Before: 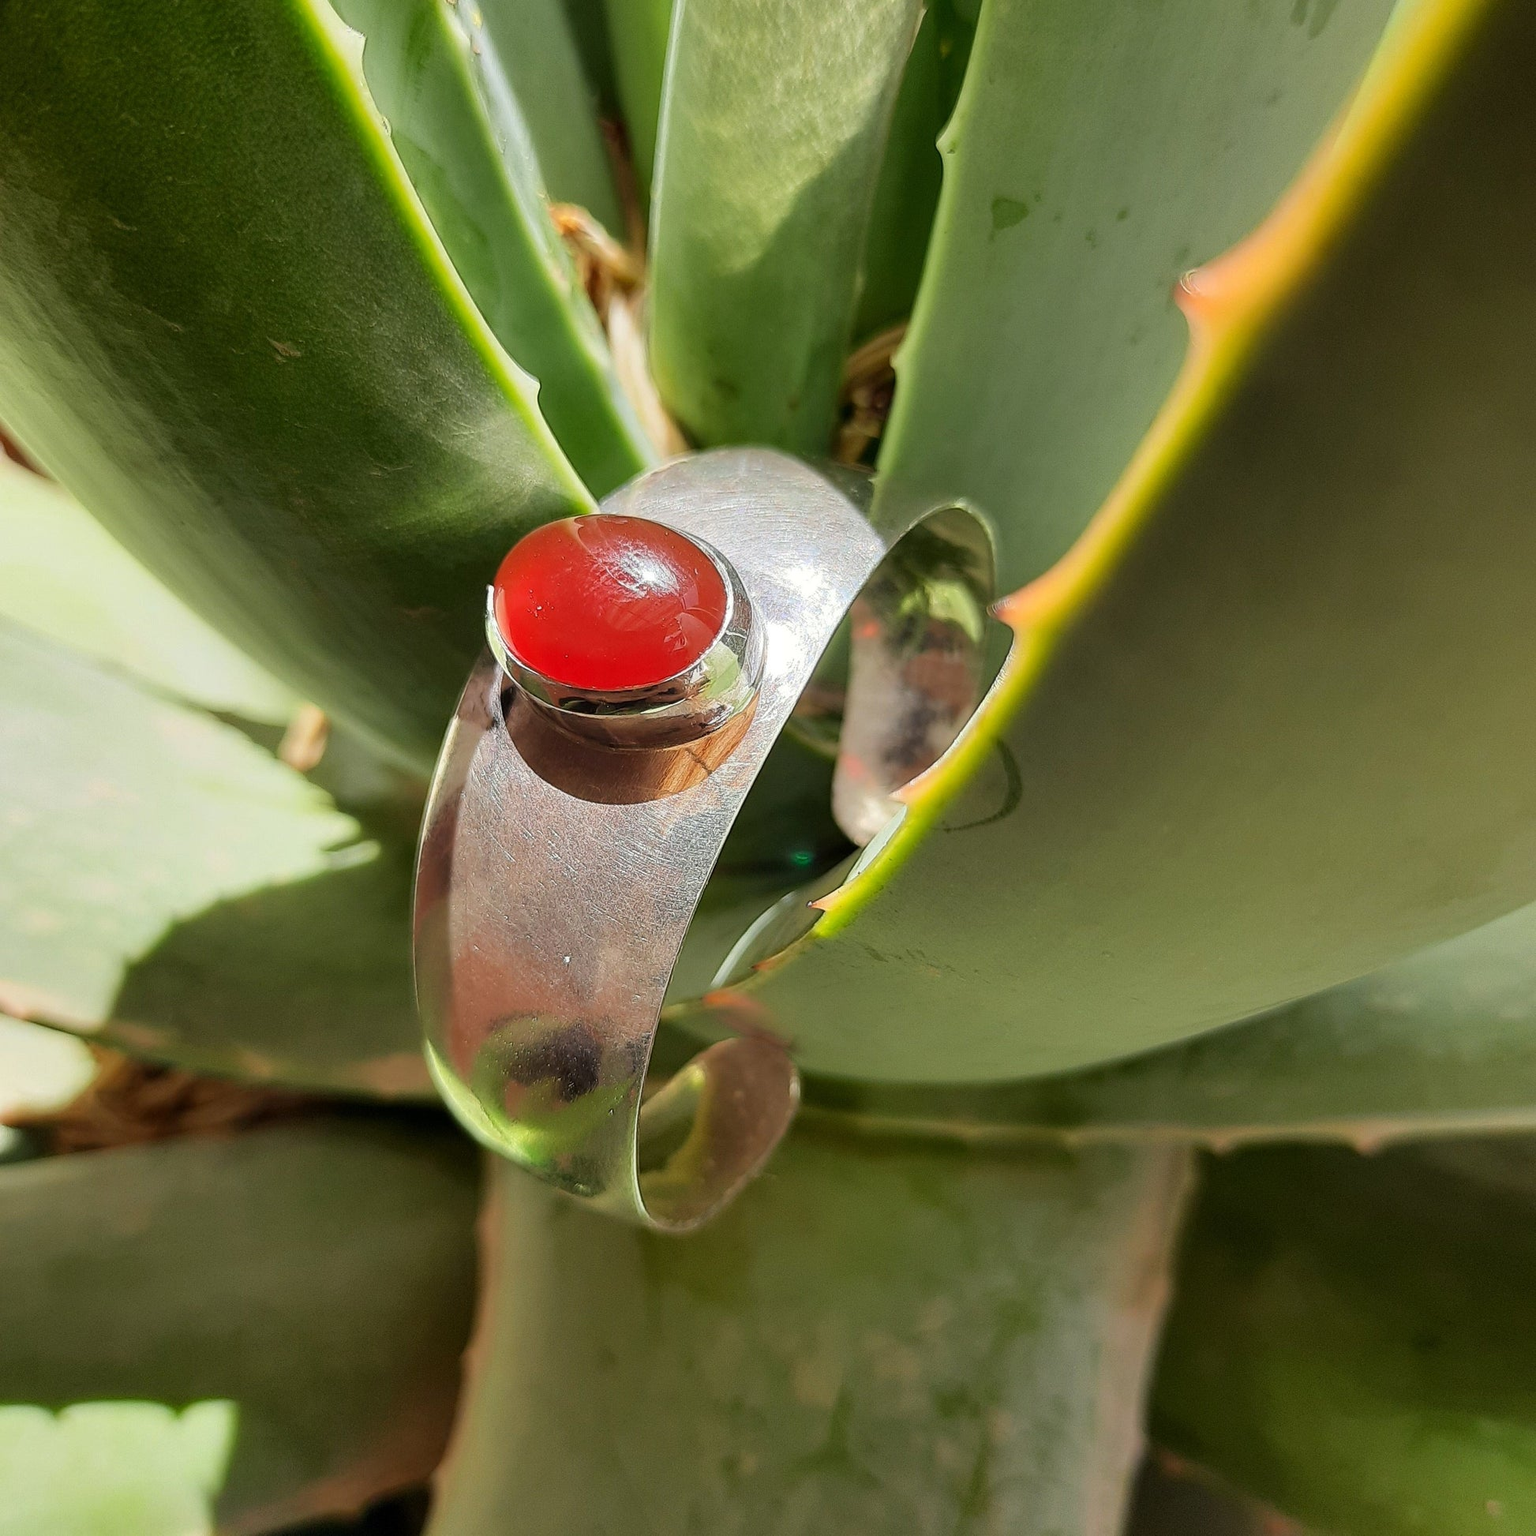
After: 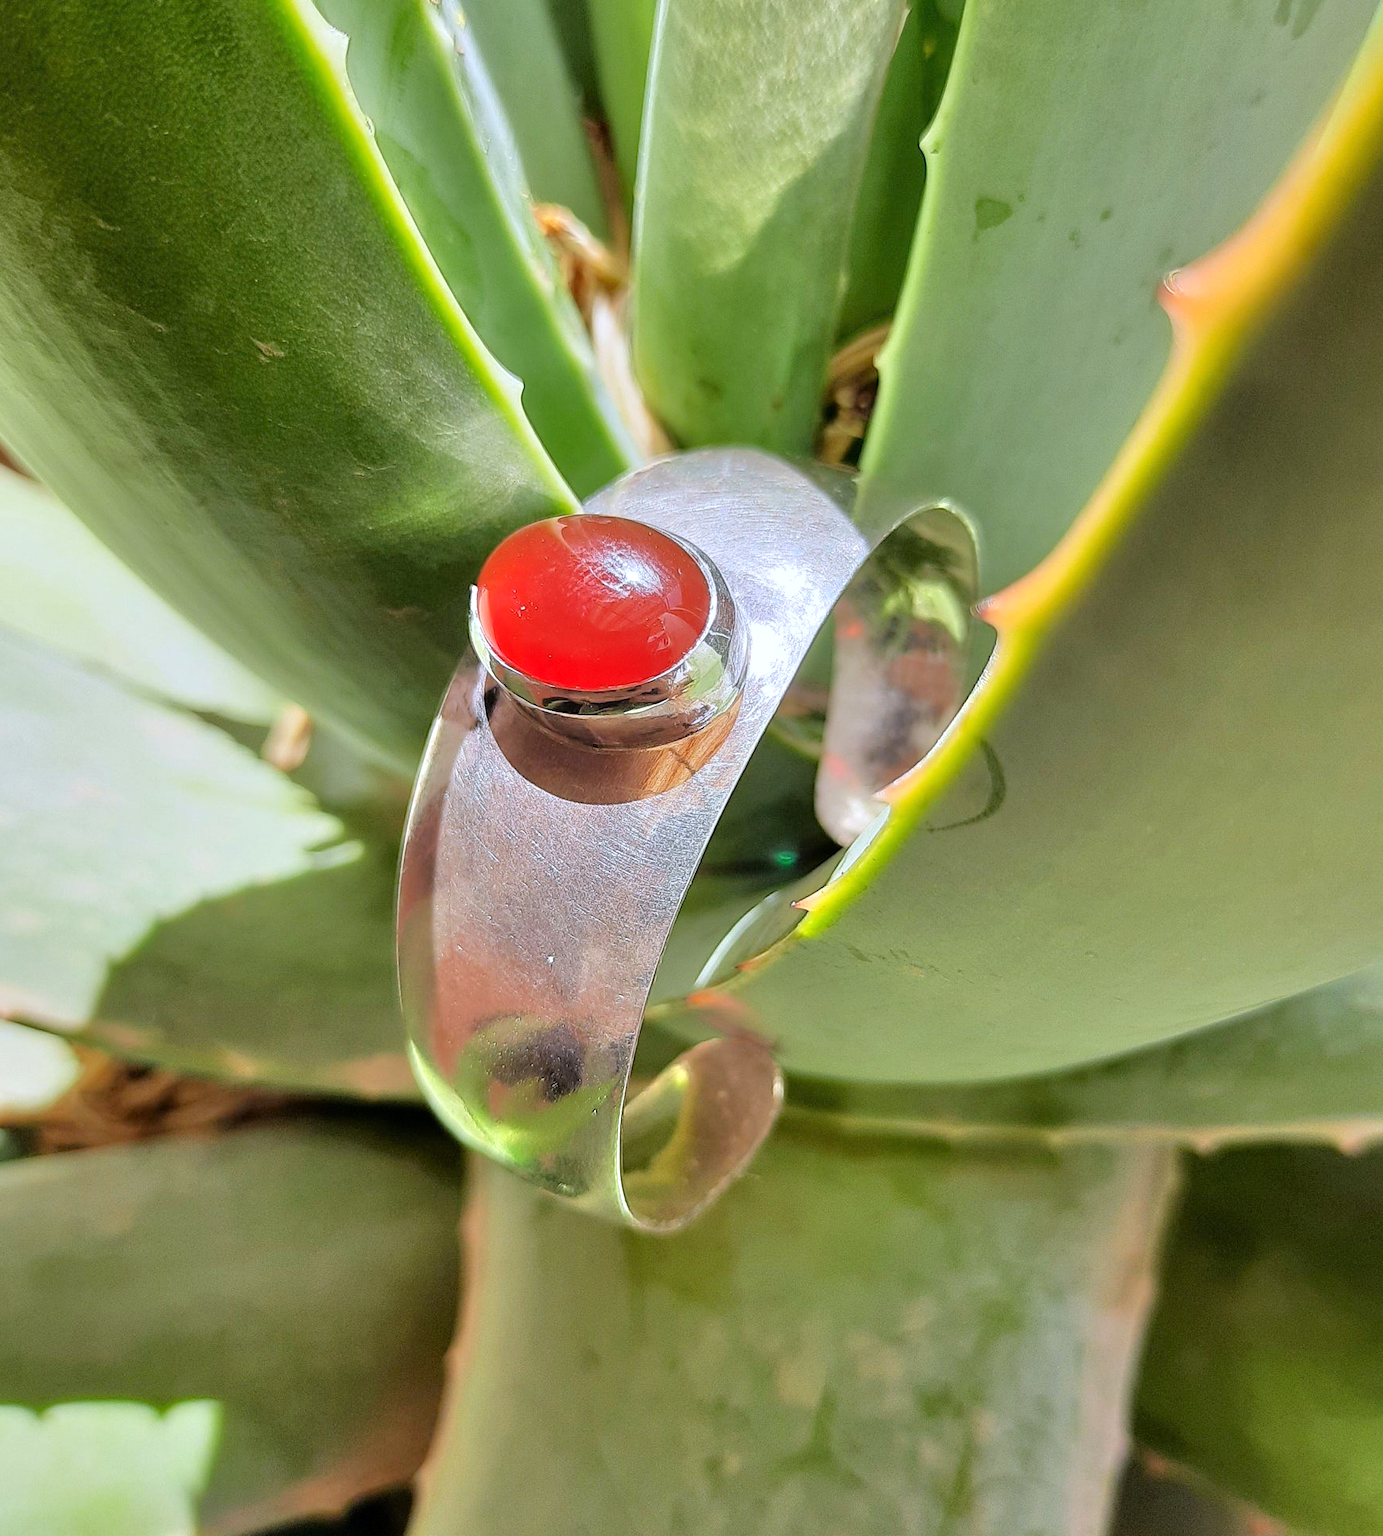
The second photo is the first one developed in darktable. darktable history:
tone equalizer: -7 EV 0.15 EV, -6 EV 0.6 EV, -5 EV 1.15 EV, -4 EV 1.33 EV, -3 EV 1.15 EV, -2 EV 0.6 EV, -1 EV 0.15 EV, mask exposure compensation -0.5 EV
crop and rotate: left 1.088%, right 8.807%
white balance: red 0.967, blue 1.119, emerald 0.756
